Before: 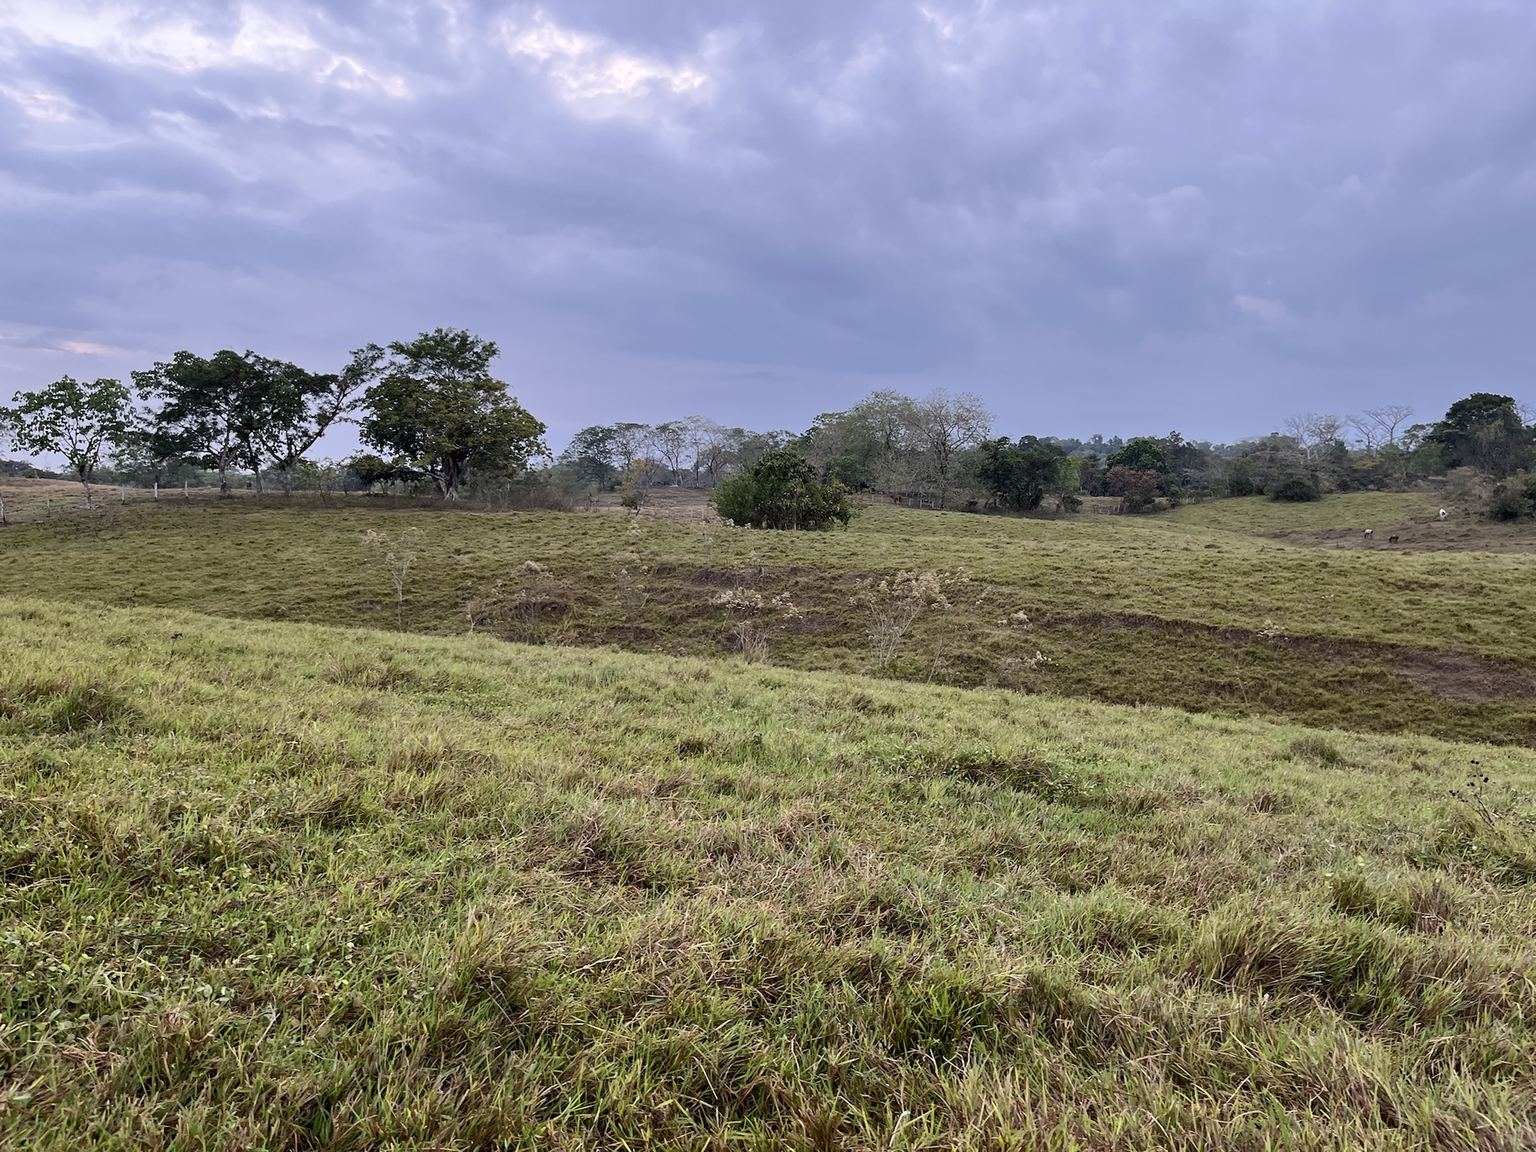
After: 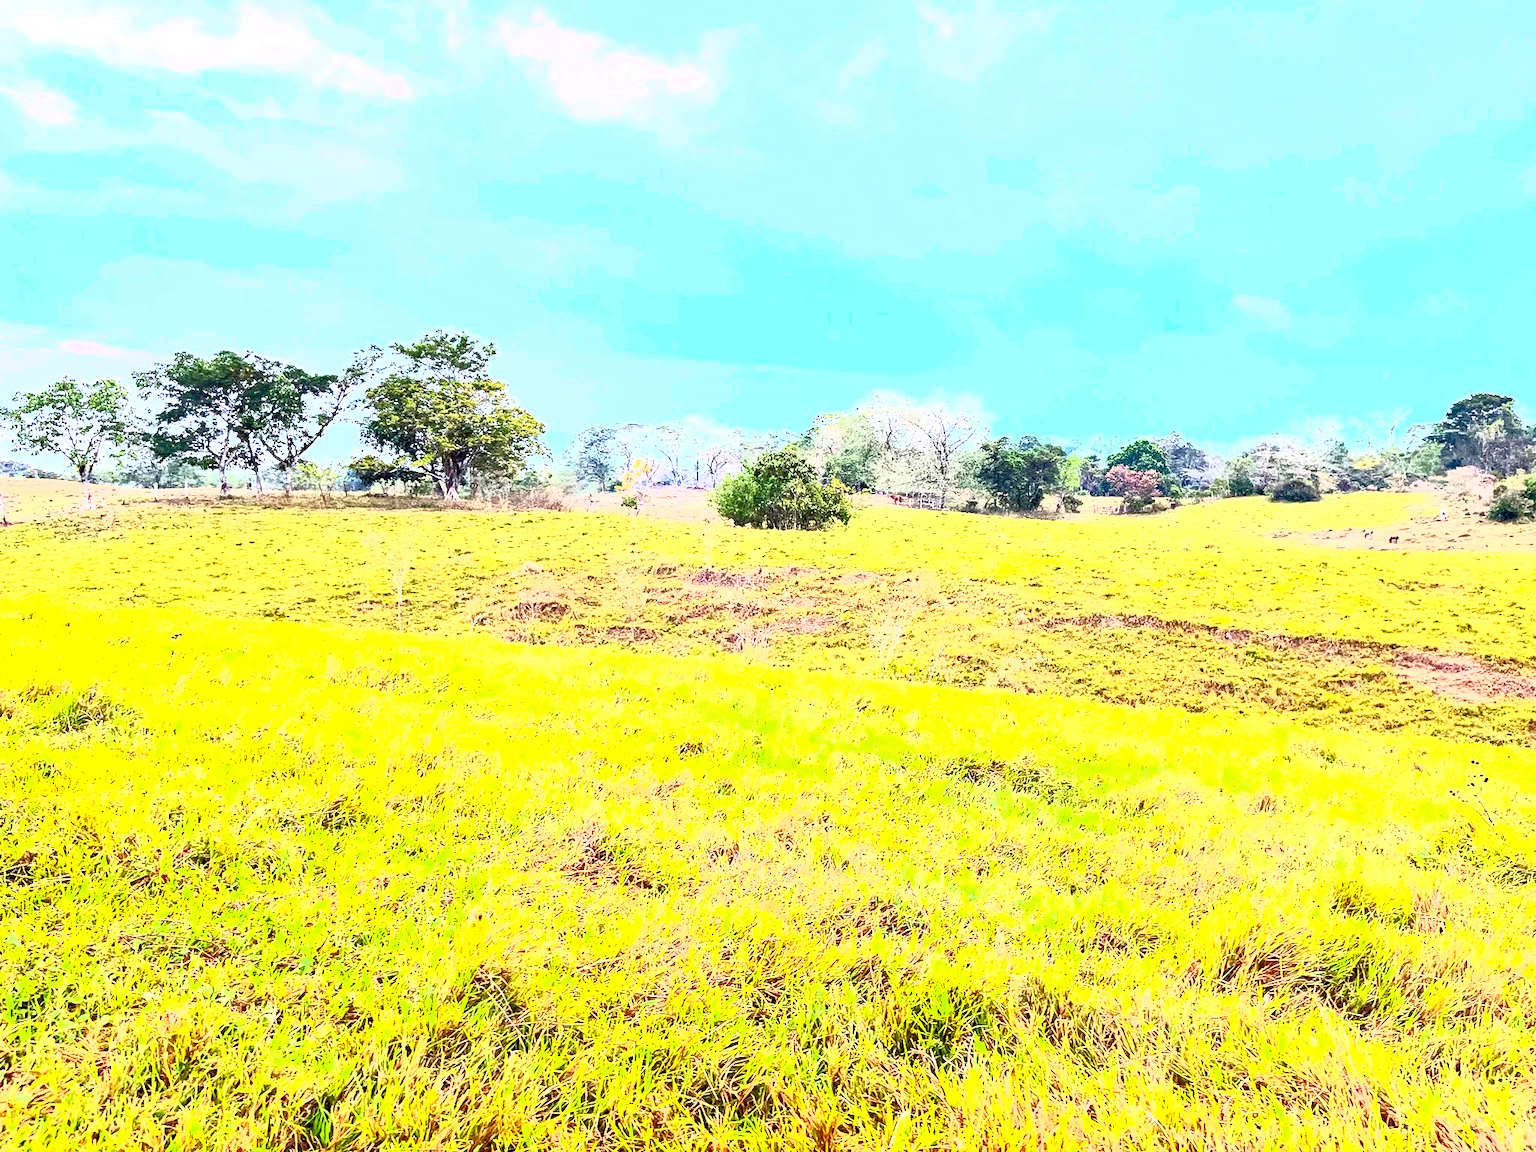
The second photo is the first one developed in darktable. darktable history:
contrast brightness saturation: contrast 1, brightness 1, saturation 1
haze removal: adaptive false
exposure: black level correction 0.001, exposure 1.84 EV, compensate highlight preservation false
